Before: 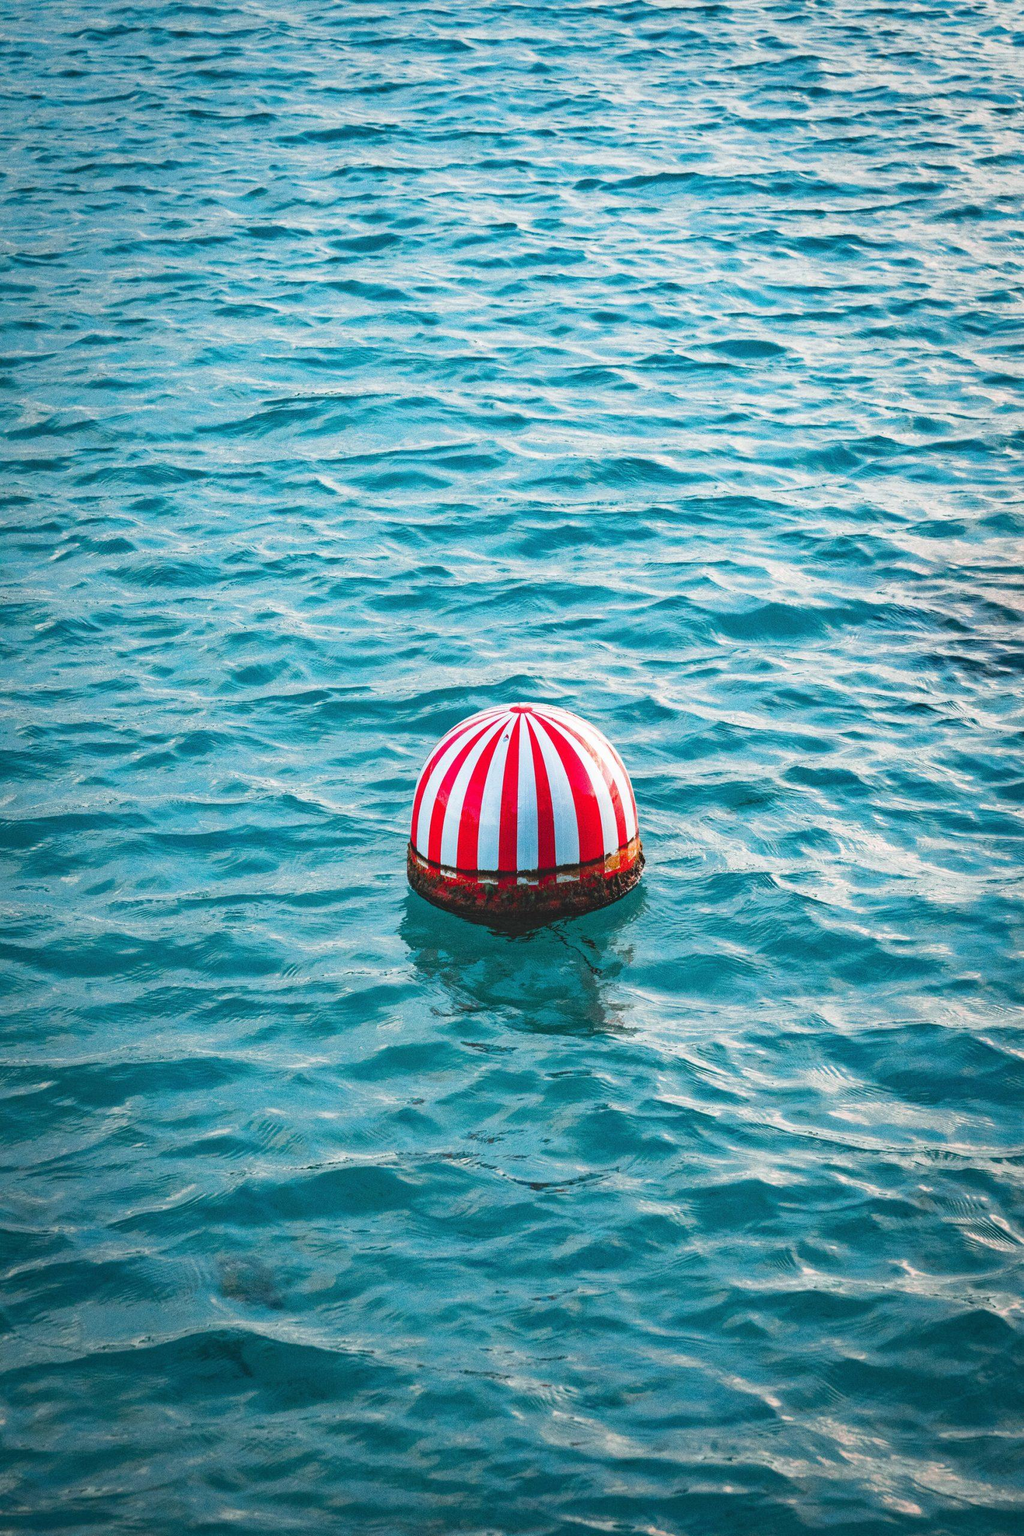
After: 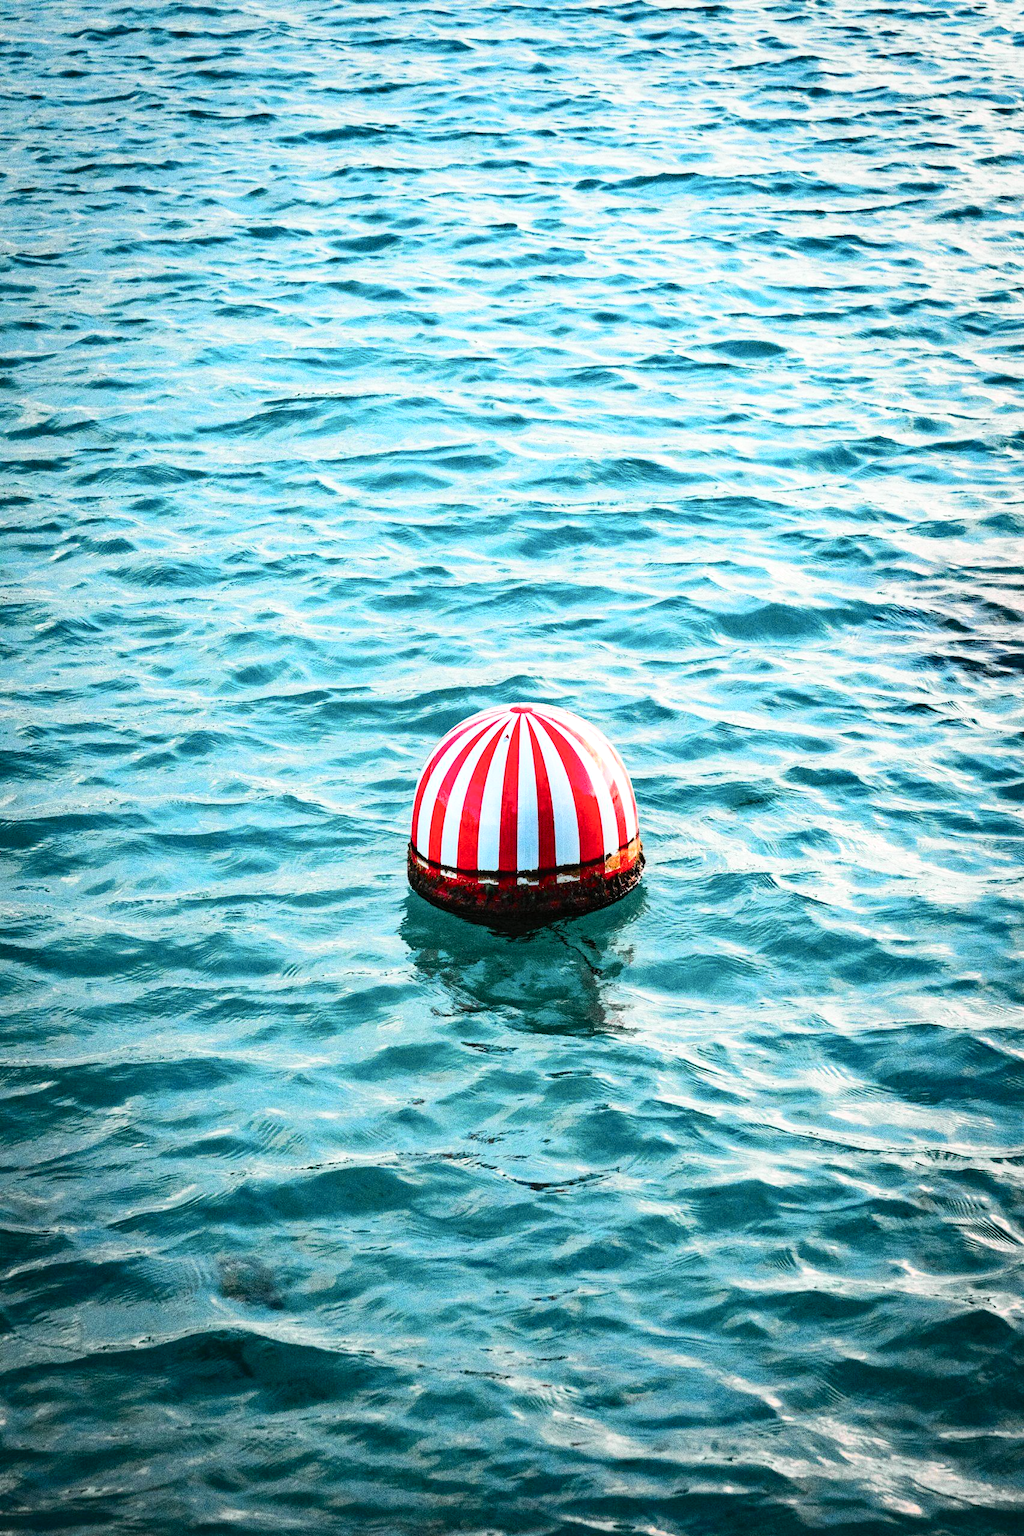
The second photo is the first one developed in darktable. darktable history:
tone curve: curves: ch0 [(0, 0) (0.037, 0.025) (0.131, 0.093) (0.275, 0.256) (0.497, 0.51) (0.617, 0.643) (0.704, 0.732) (0.813, 0.832) (0.911, 0.925) (0.997, 0.995)]; ch1 [(0, 0) (0.301, 0.3) (0.444, 0.45) (0.493, 0.495) (0.507, 0.503) (0.534, 0.533) (0.582, 0.58) (0.658, 0.693) (0.746, 0.77) (1, 1)]; ch2 [(0, 0) (0.246, 0.233) (0.36, 0.352) (0.415, 0.418) (0.476, 0.492) (0.502, 0.504) (0.525, 0.518) (0.539, 0.544) (0.586, 0.602) (0.634, 0.651) (0.706, 0.727) (0.853, 0.852) (1, 0.951)], color space Lab, independent channels, preserve colors none
contrast brightness saturation: contrast 0.28
rgb levels: levels [[0.01, 0.419, 0.839], [0, 0.5, 1], [0, 0.5, 1]]
